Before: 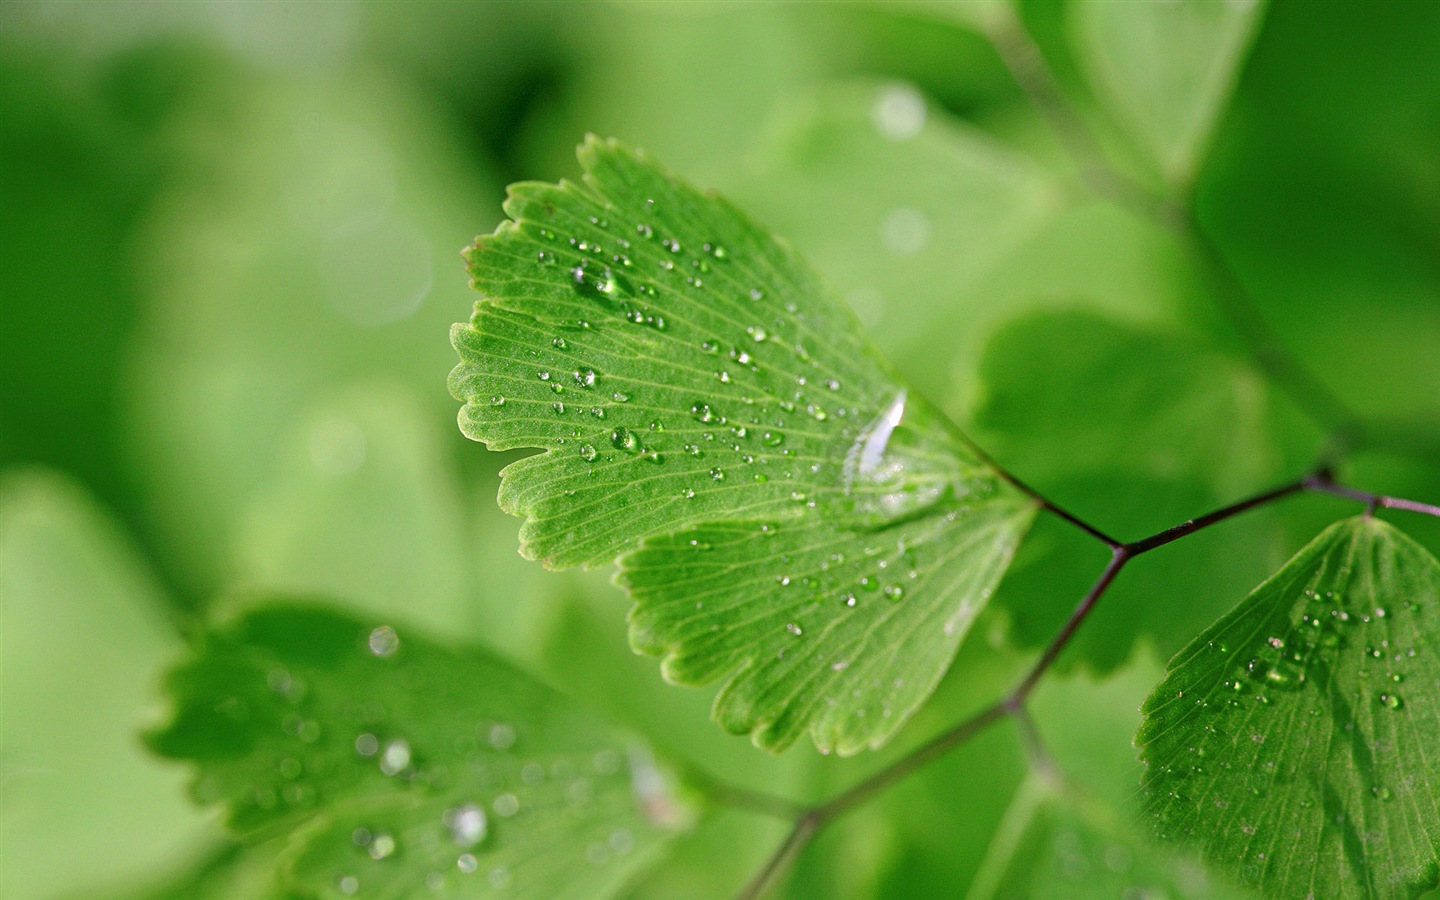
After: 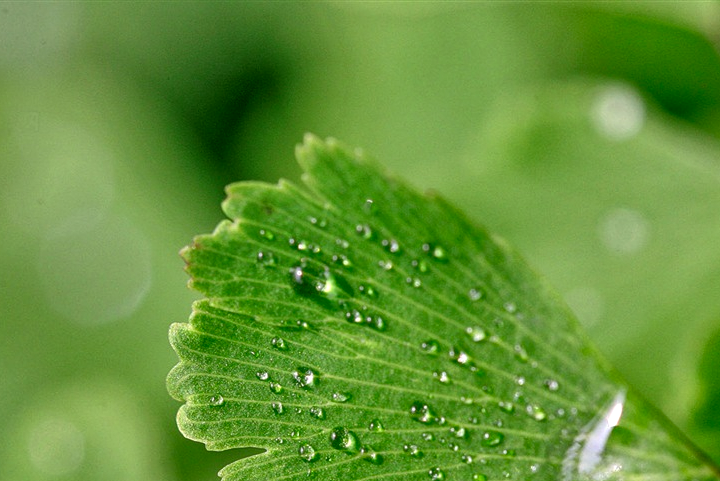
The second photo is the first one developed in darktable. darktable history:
local contrast: on, module defaults
crop: left 19.556%, right 30.401%, bottom 46.458%
shadows and highlights: shadows 24.5, highlights -78.15, soften with gaussian
